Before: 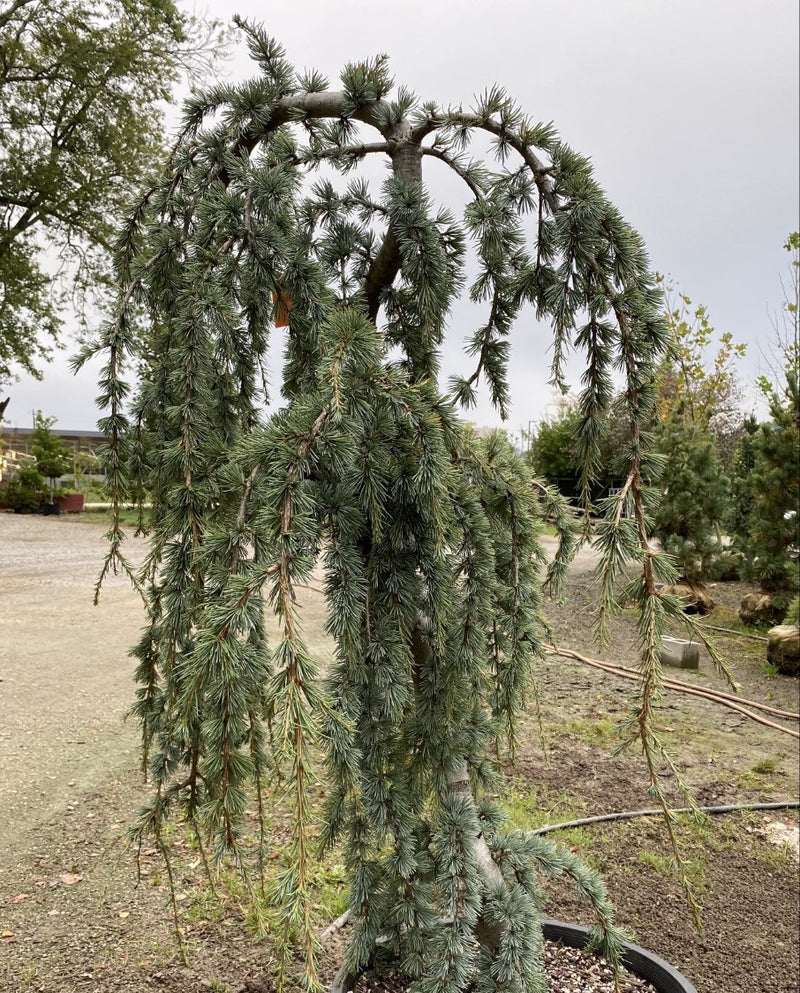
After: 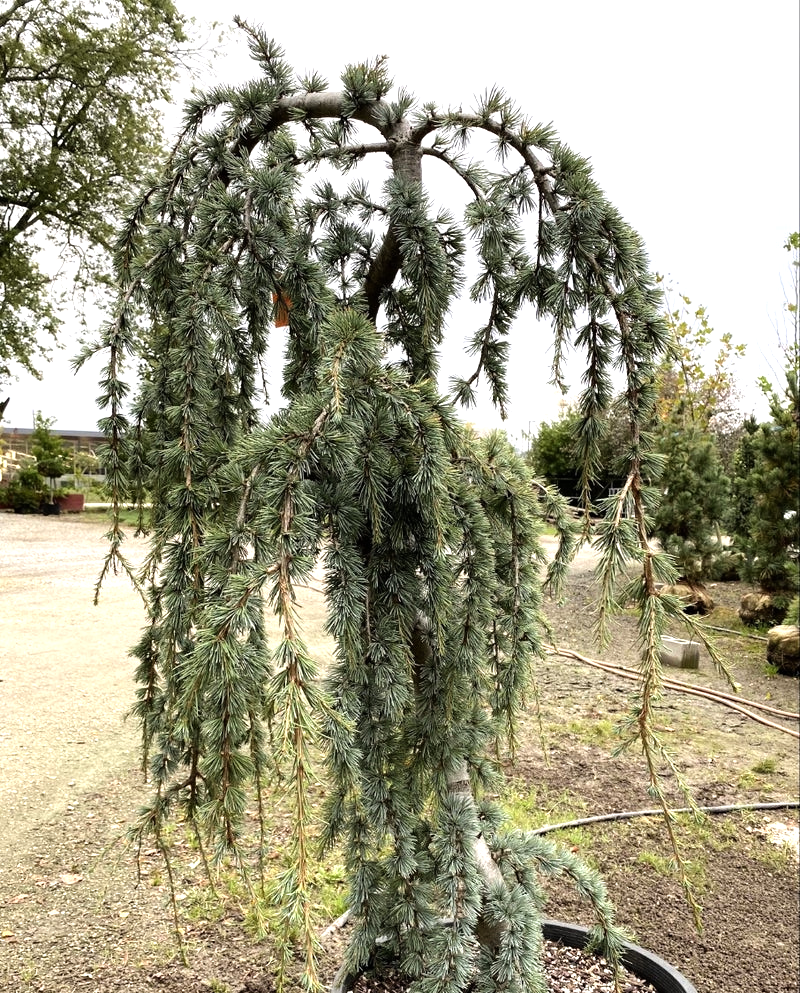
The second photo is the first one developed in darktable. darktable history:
tone equalizer: -8 EV -0.757 EV, -7 EV -0.672 EV, -6 EV -0.64 EV, -5 EV -0.392 EV, -3 EV 0.38 EV, -2 EV 0.6 EV, -1 EV 0.686 EV, +0 EV 0.75 EV
